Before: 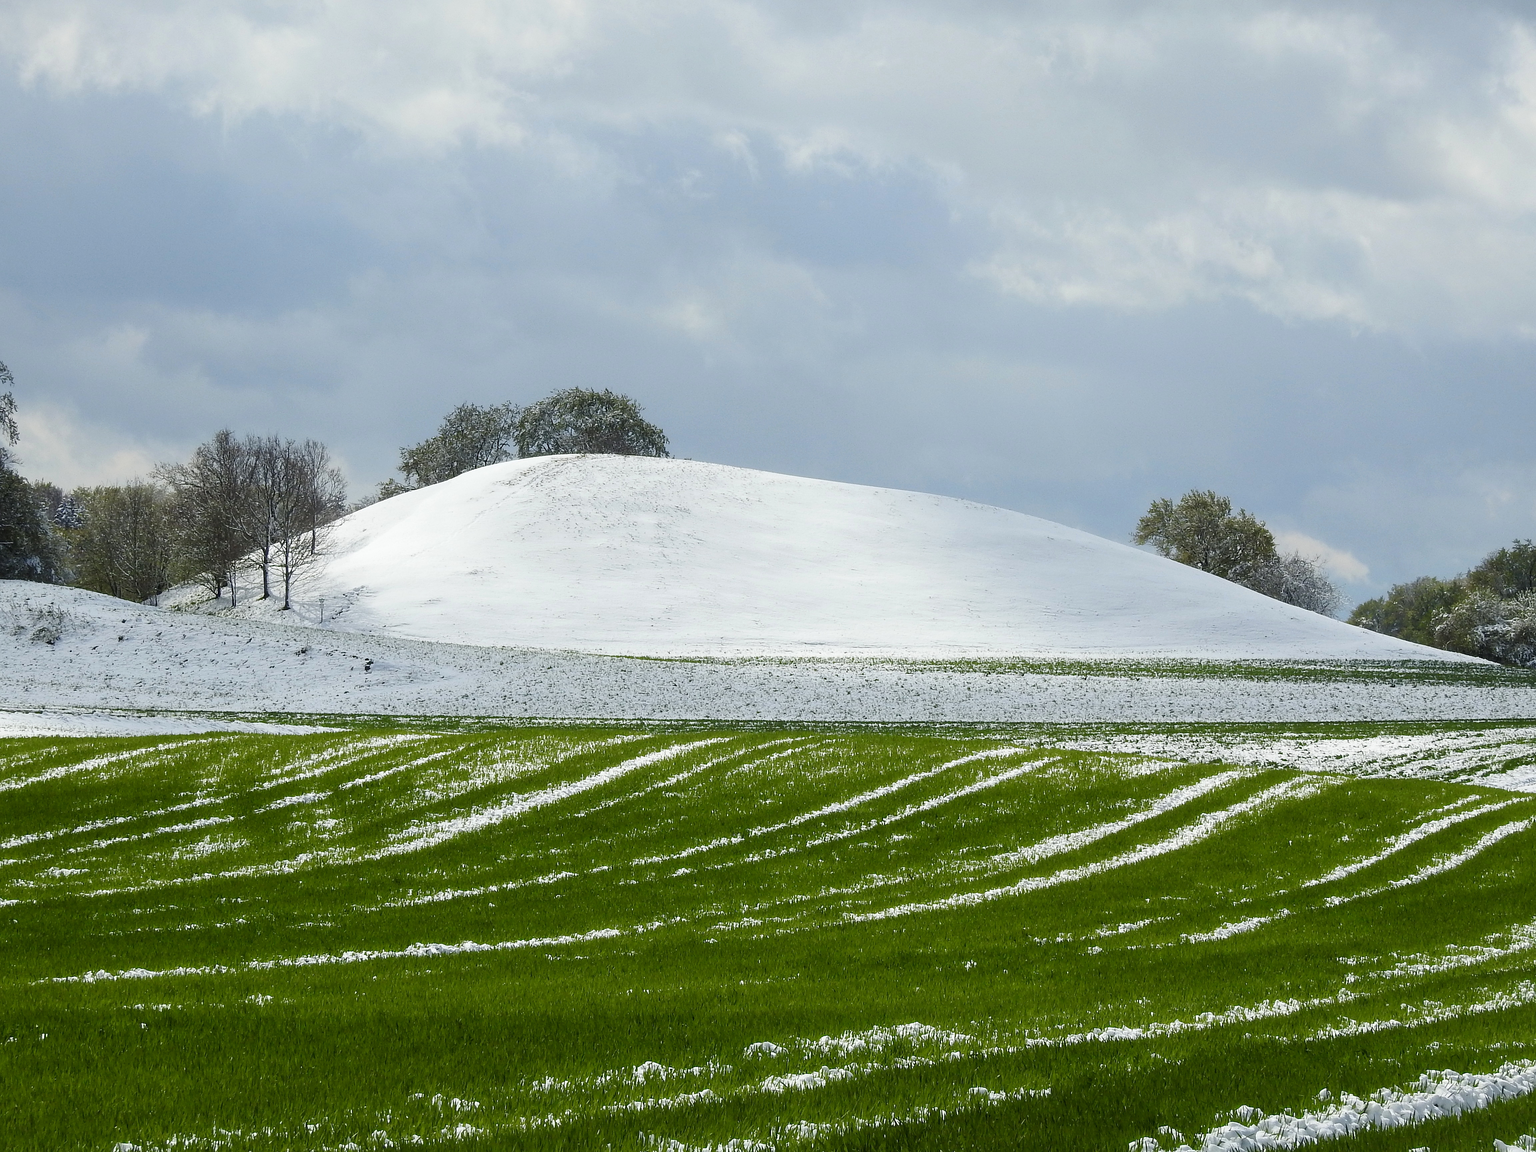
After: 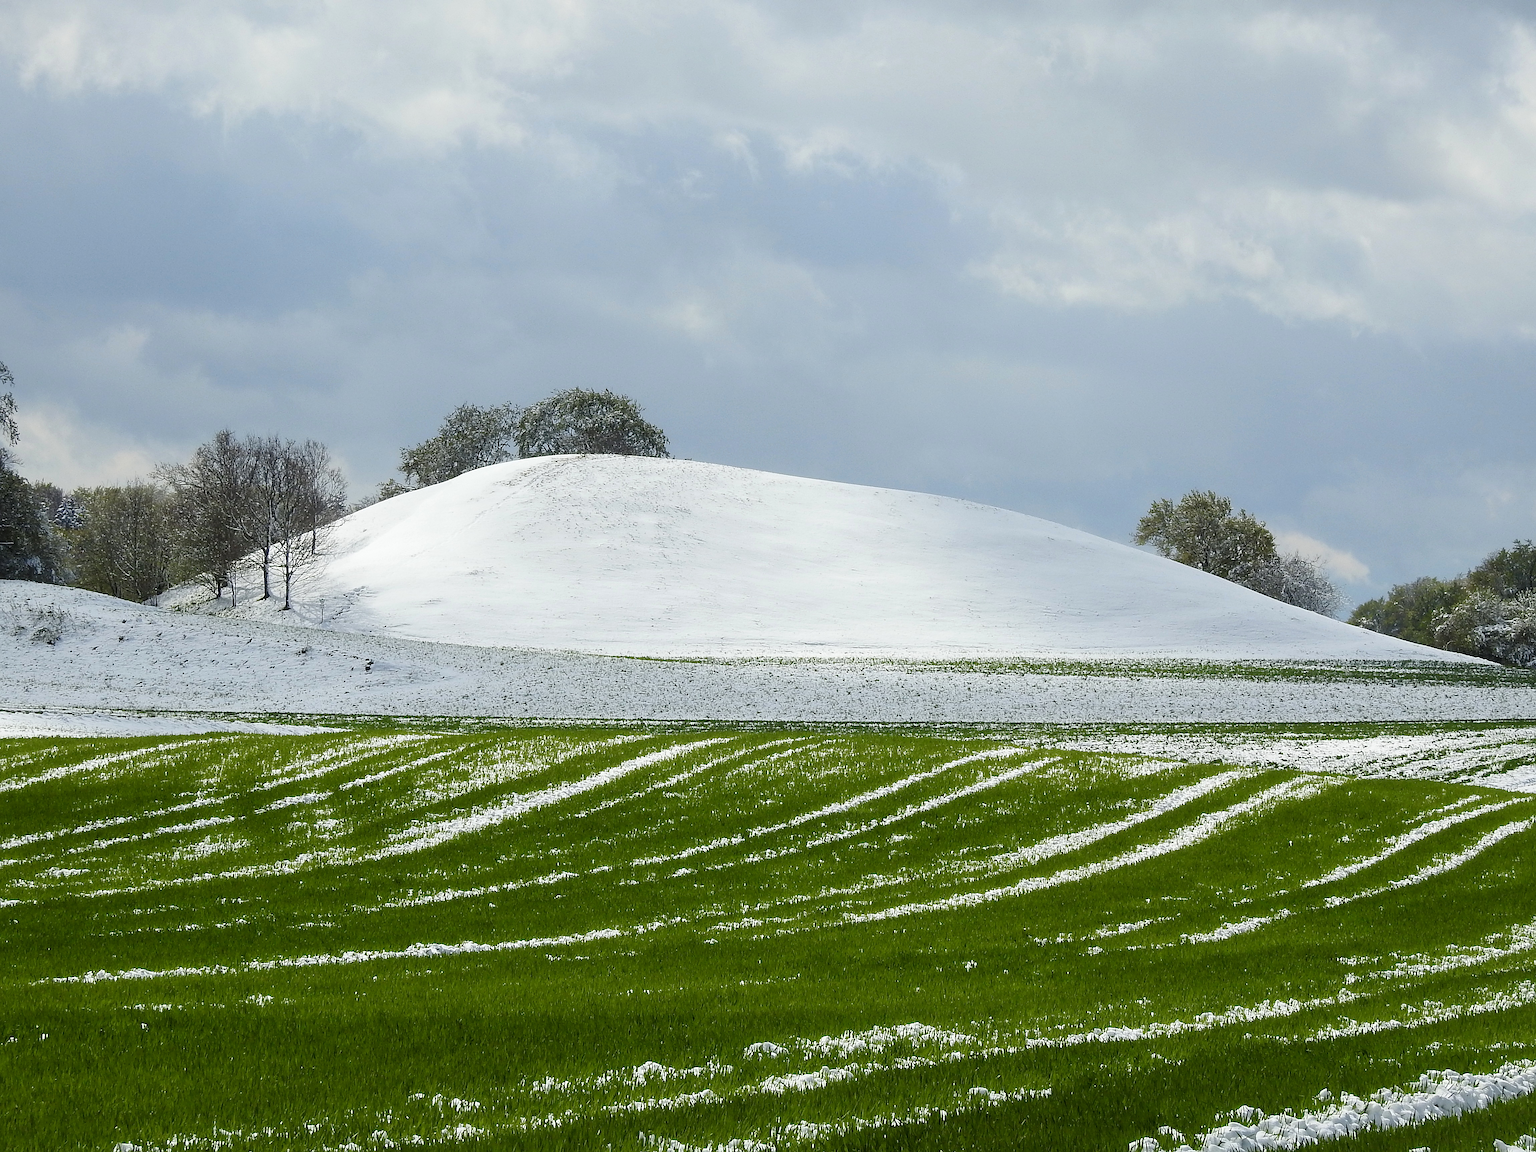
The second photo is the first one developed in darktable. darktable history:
sharpen: radius 1.545, amount 0.367, threshold 1.3
